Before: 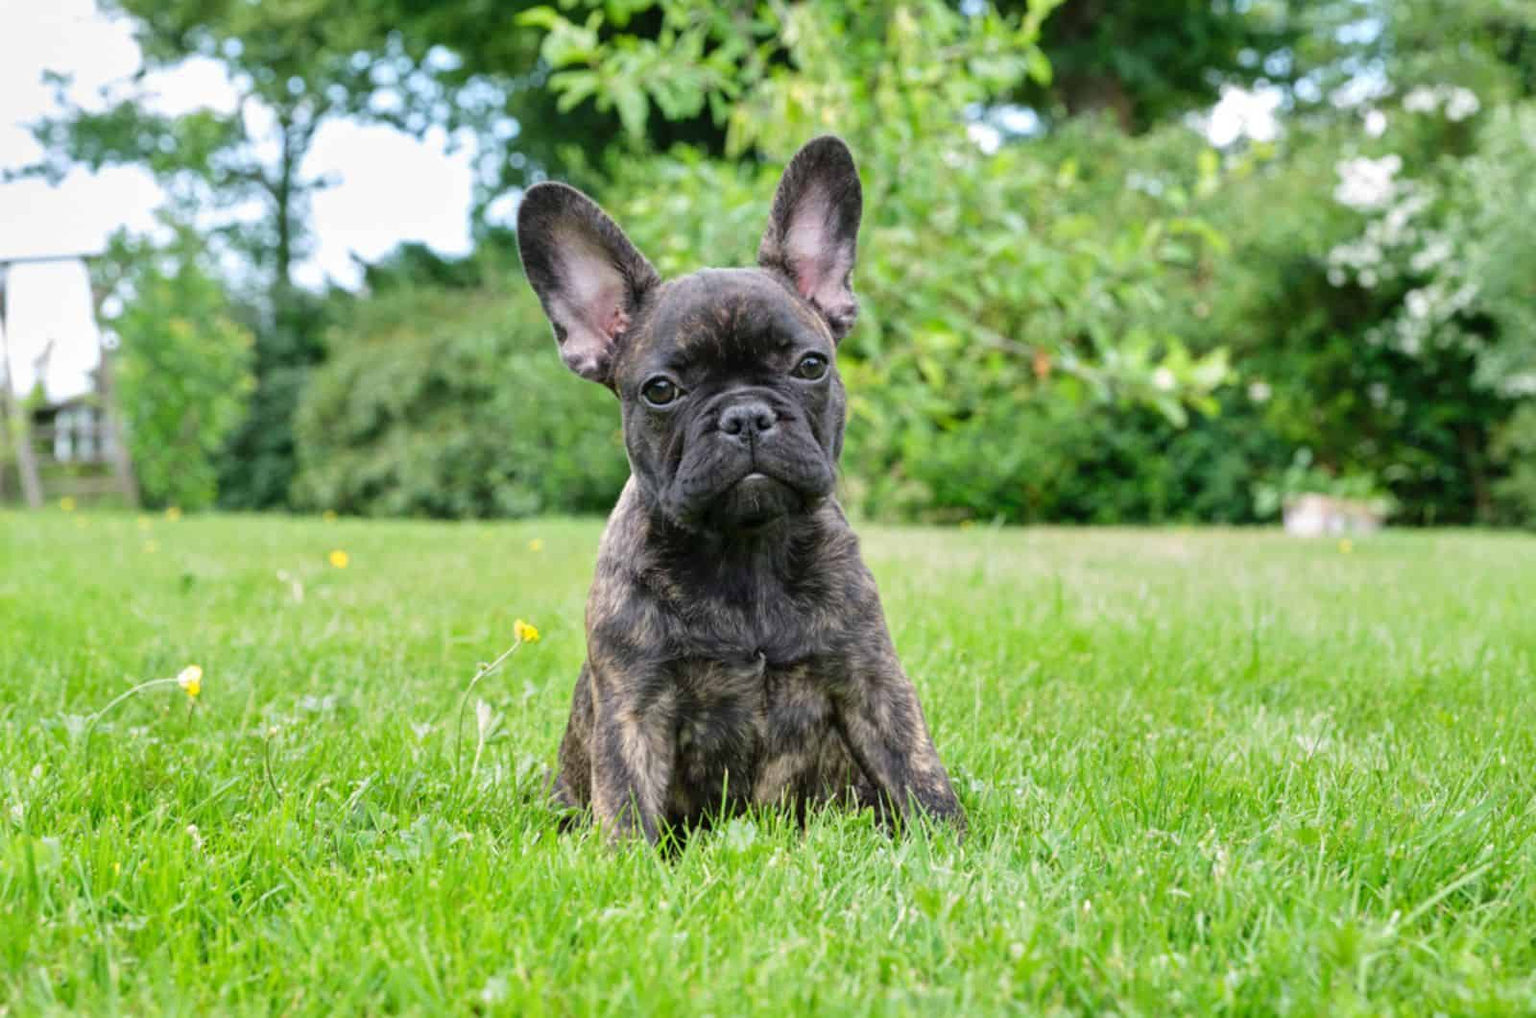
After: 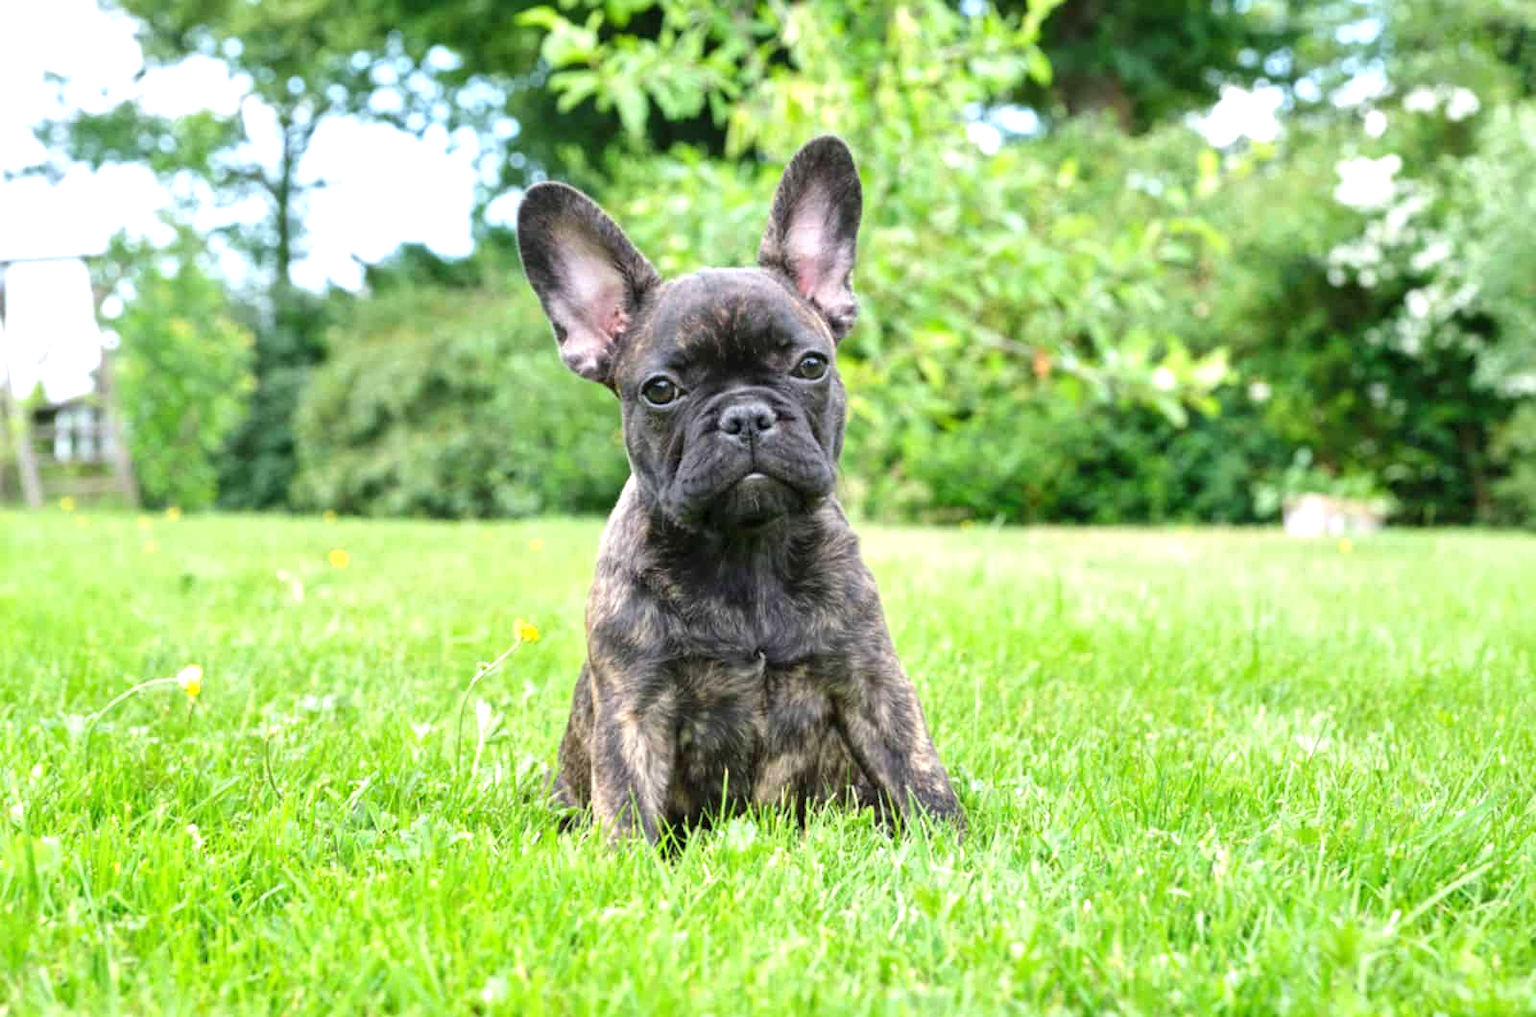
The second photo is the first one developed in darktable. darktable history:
exposure: exposure 0.639 EV, compensate exposure bias true, compensate highlight preservation false
